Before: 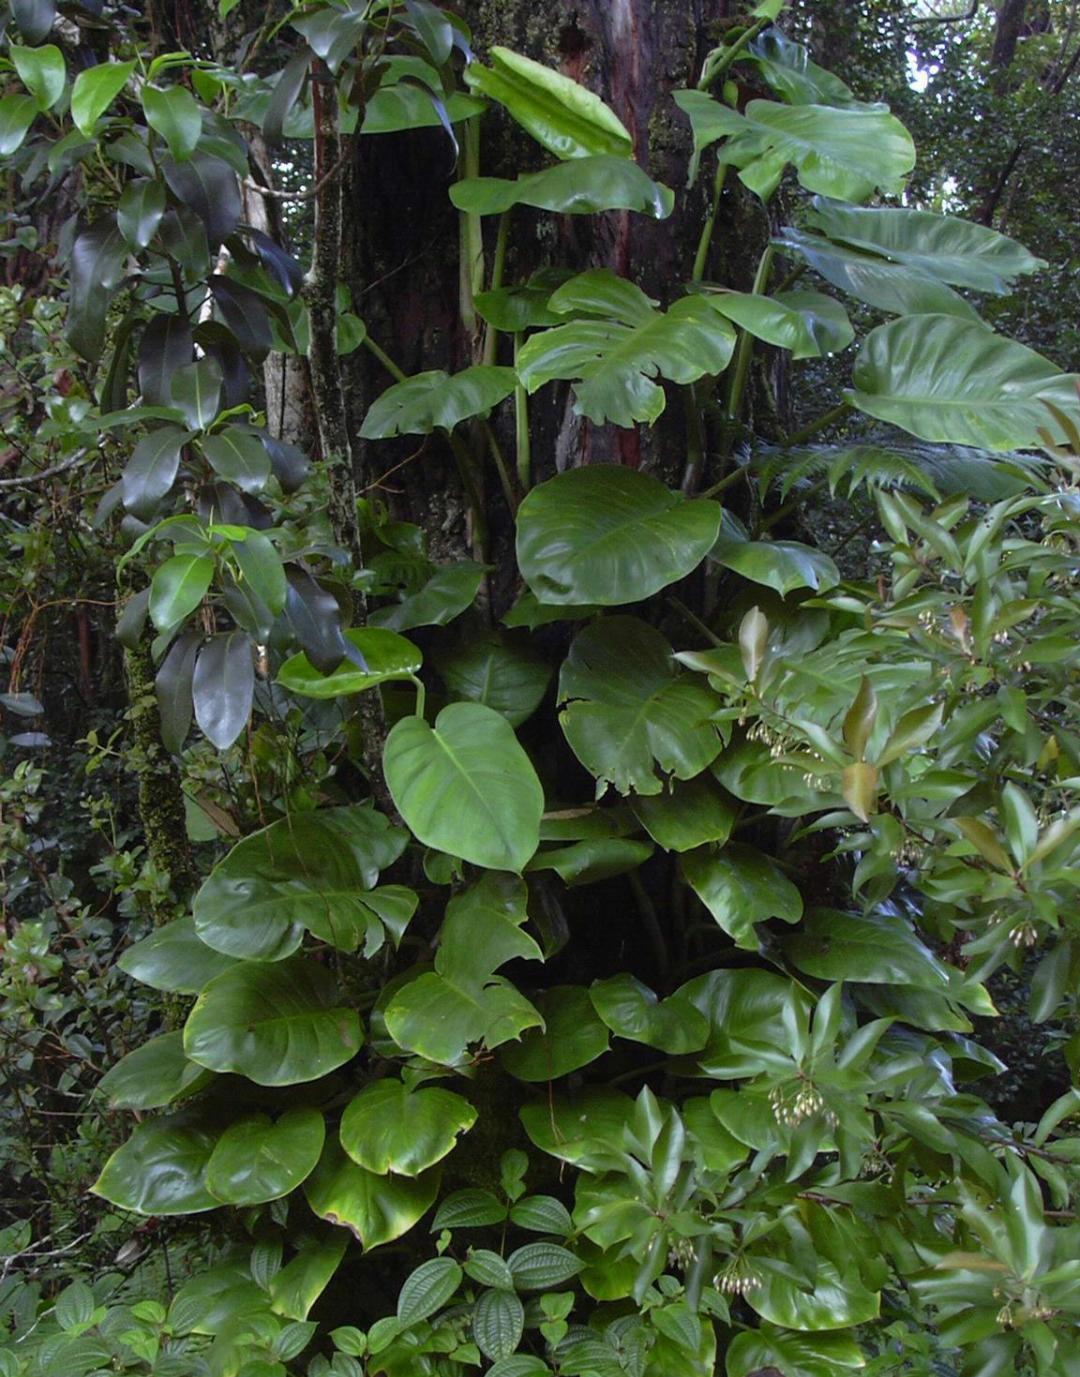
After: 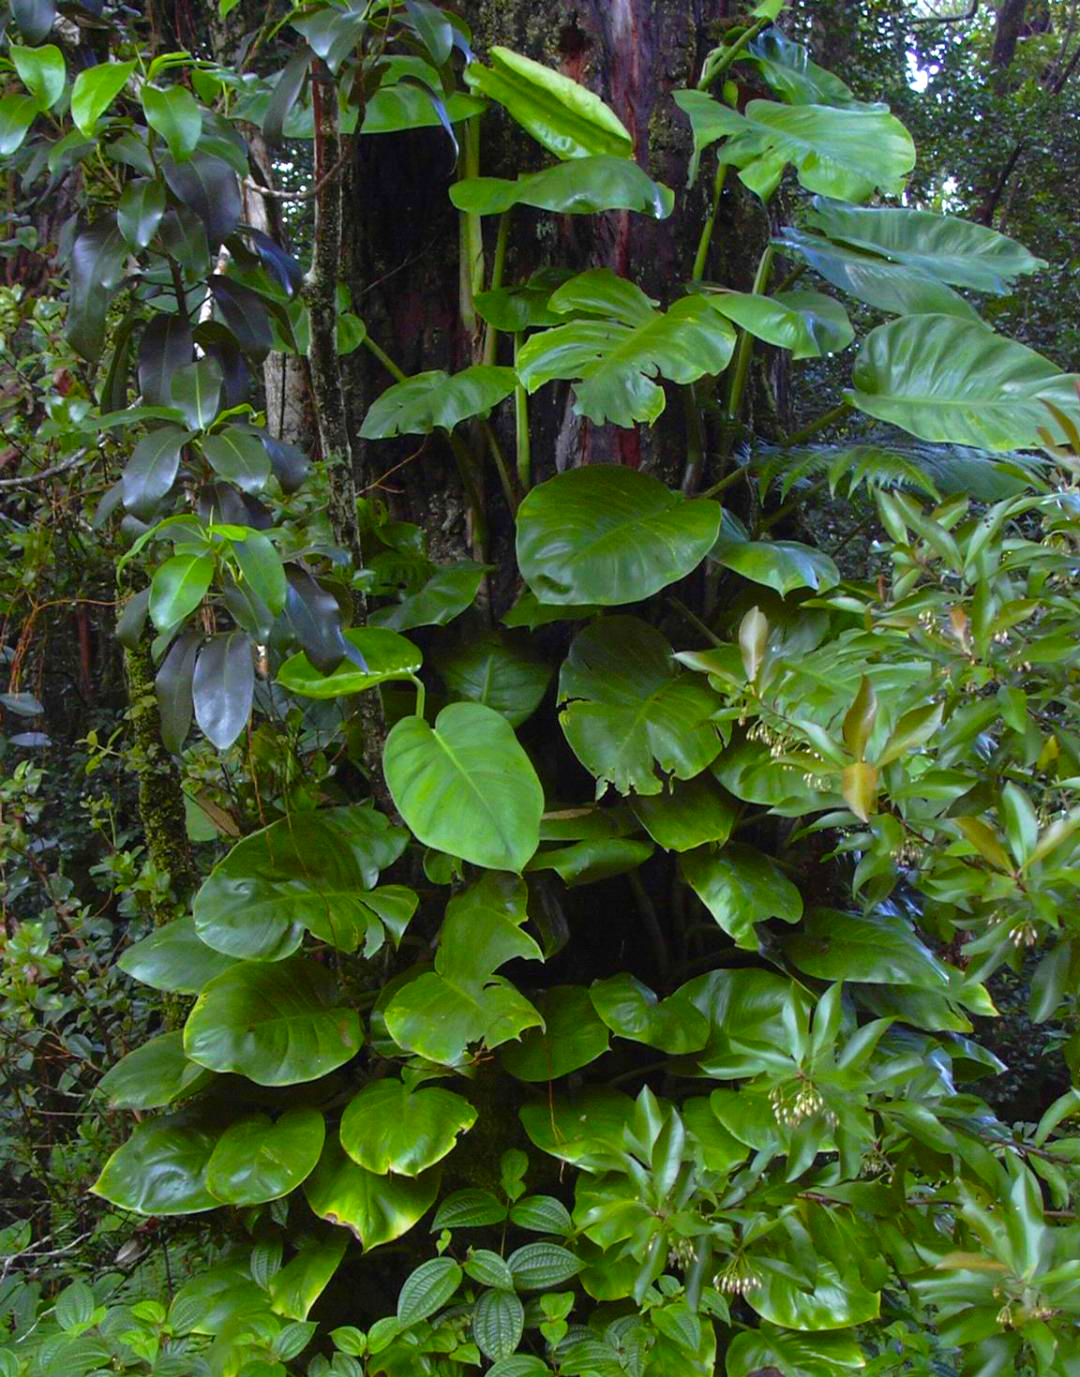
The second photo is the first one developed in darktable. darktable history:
exposure: exposure 0.154 EV, compensate exposure bias true, compensate highlight preservation false
velvia: strength 32.56%, mid-tones bias 0.204
